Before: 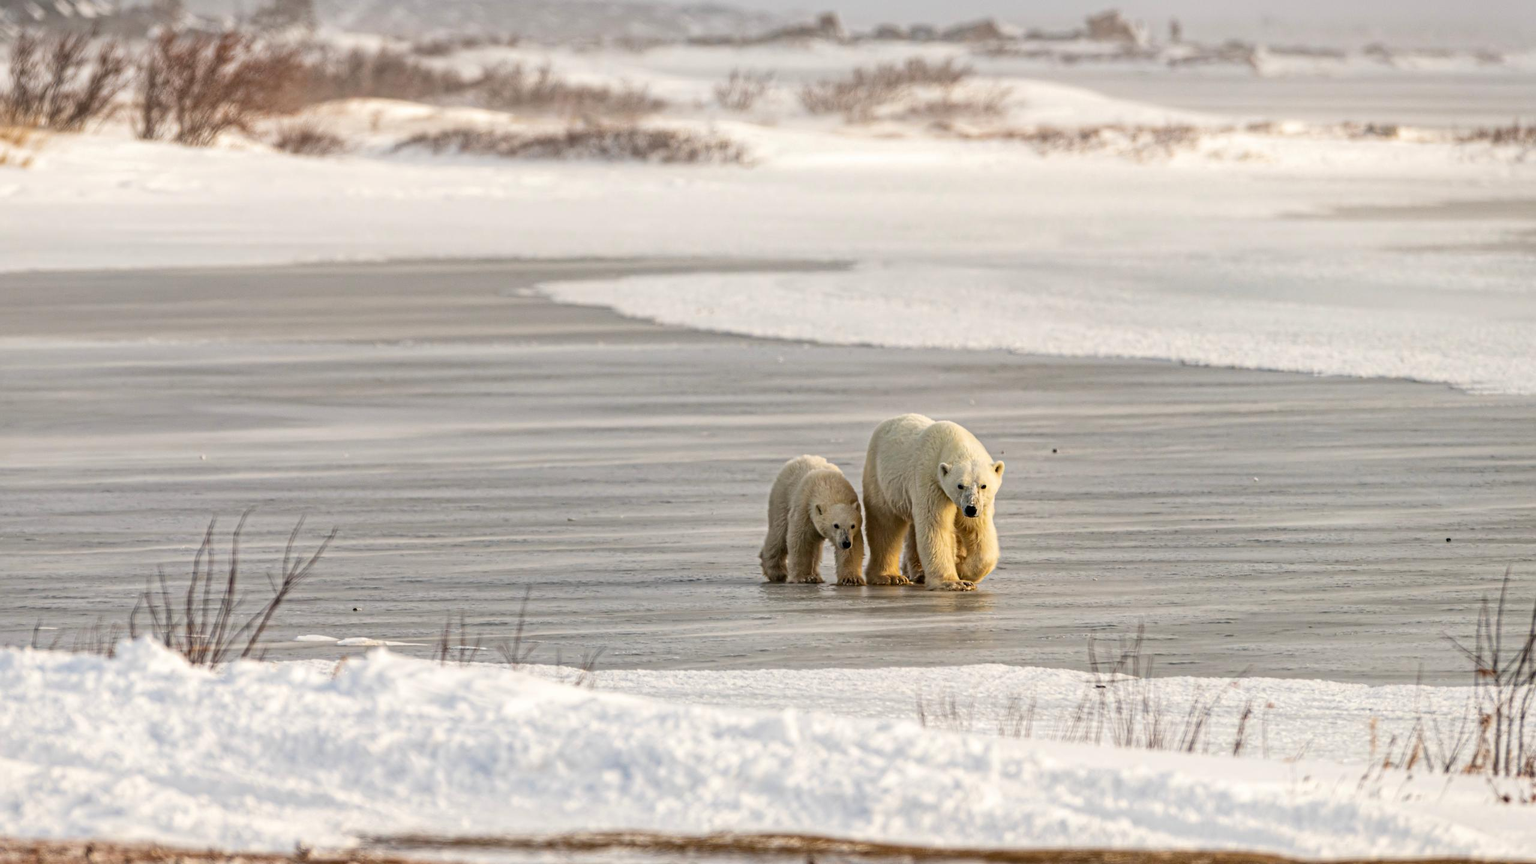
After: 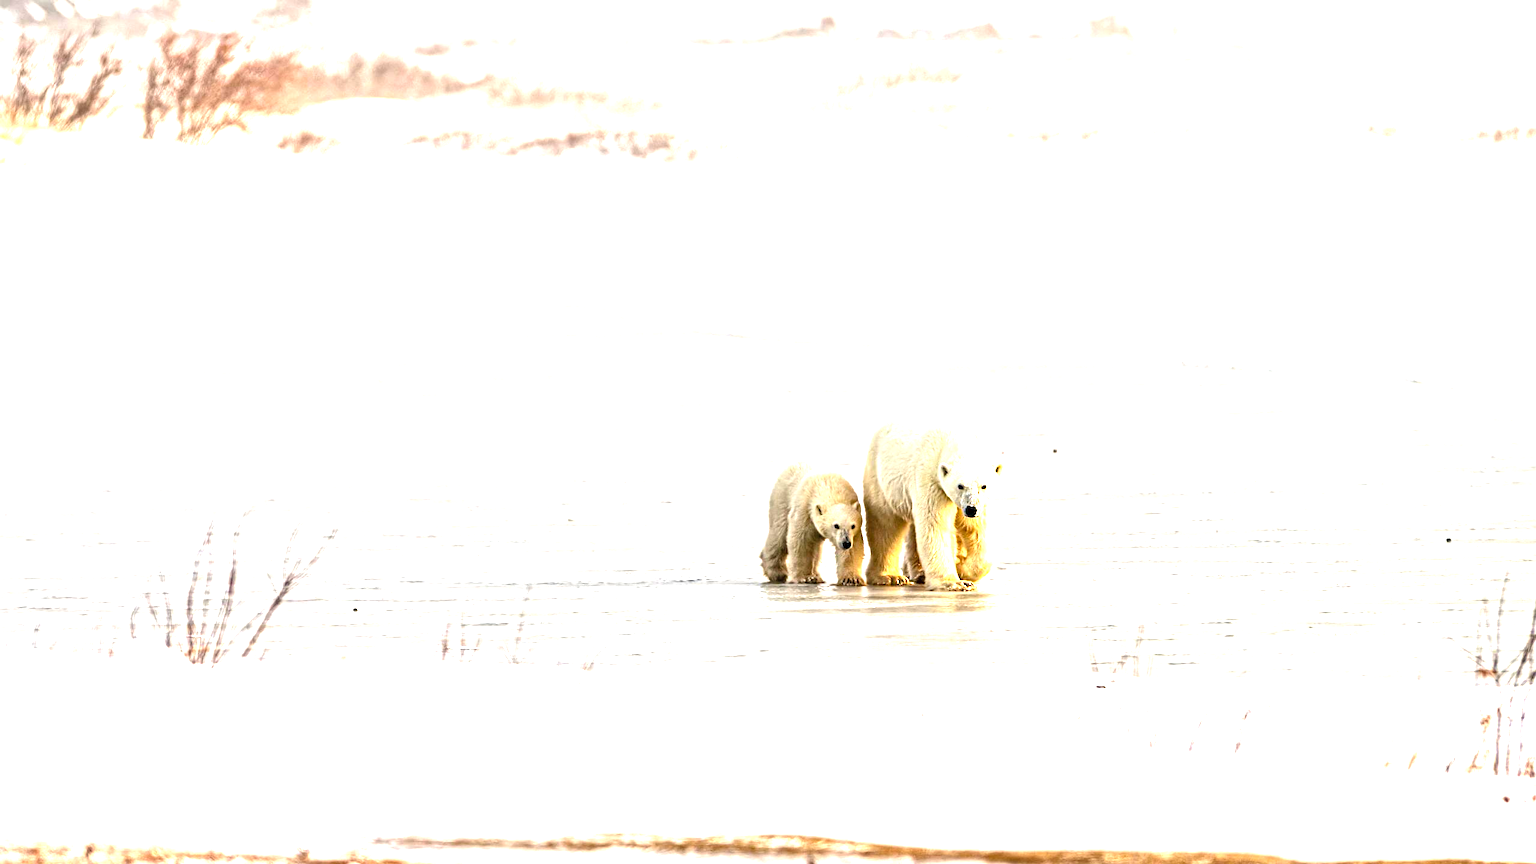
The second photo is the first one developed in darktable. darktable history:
levels: levels [0, 0.281, 0.562]
